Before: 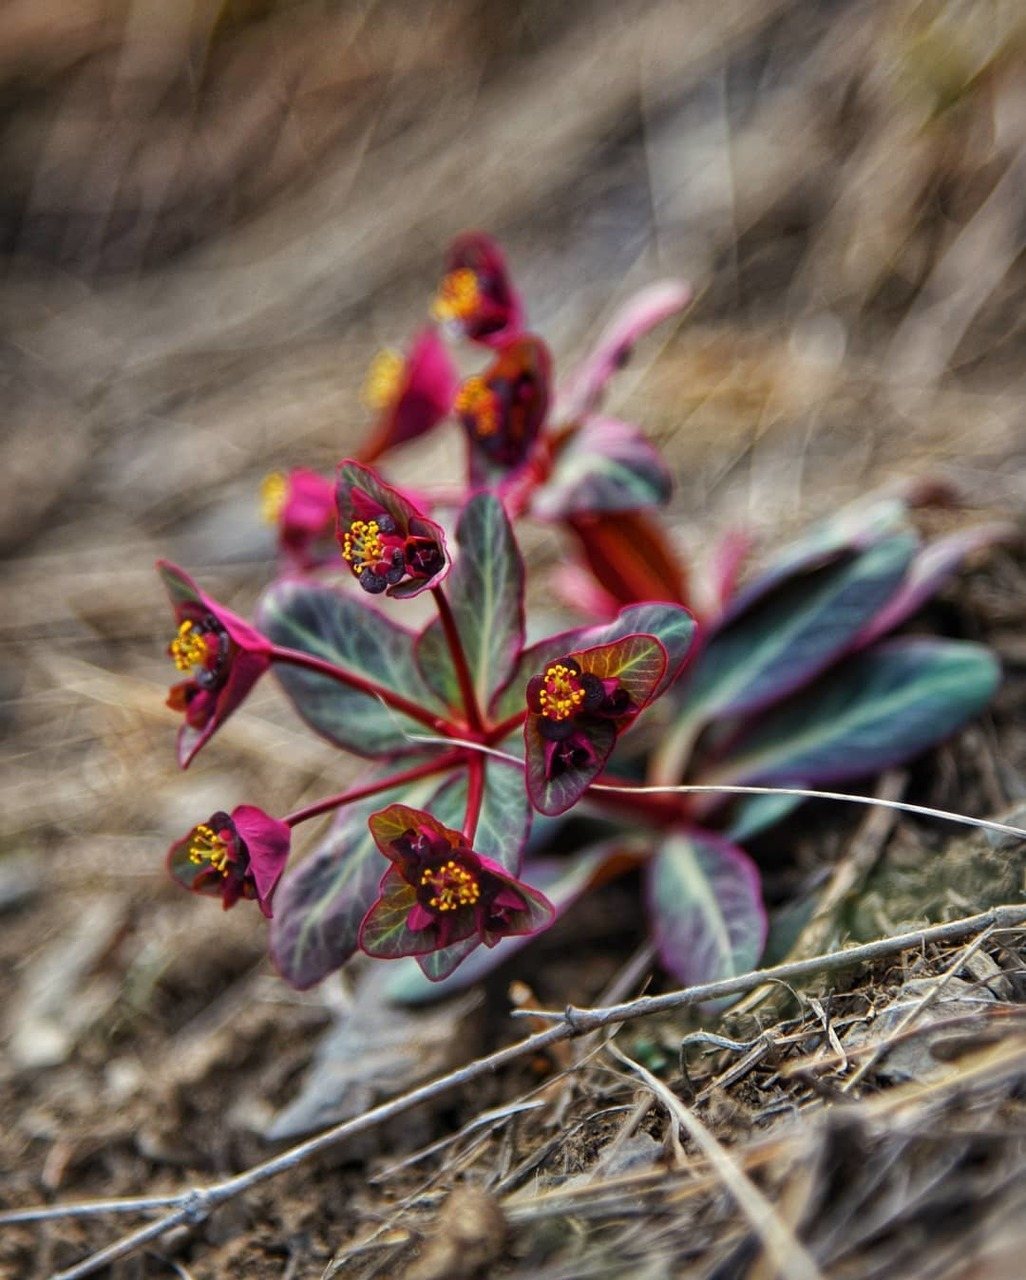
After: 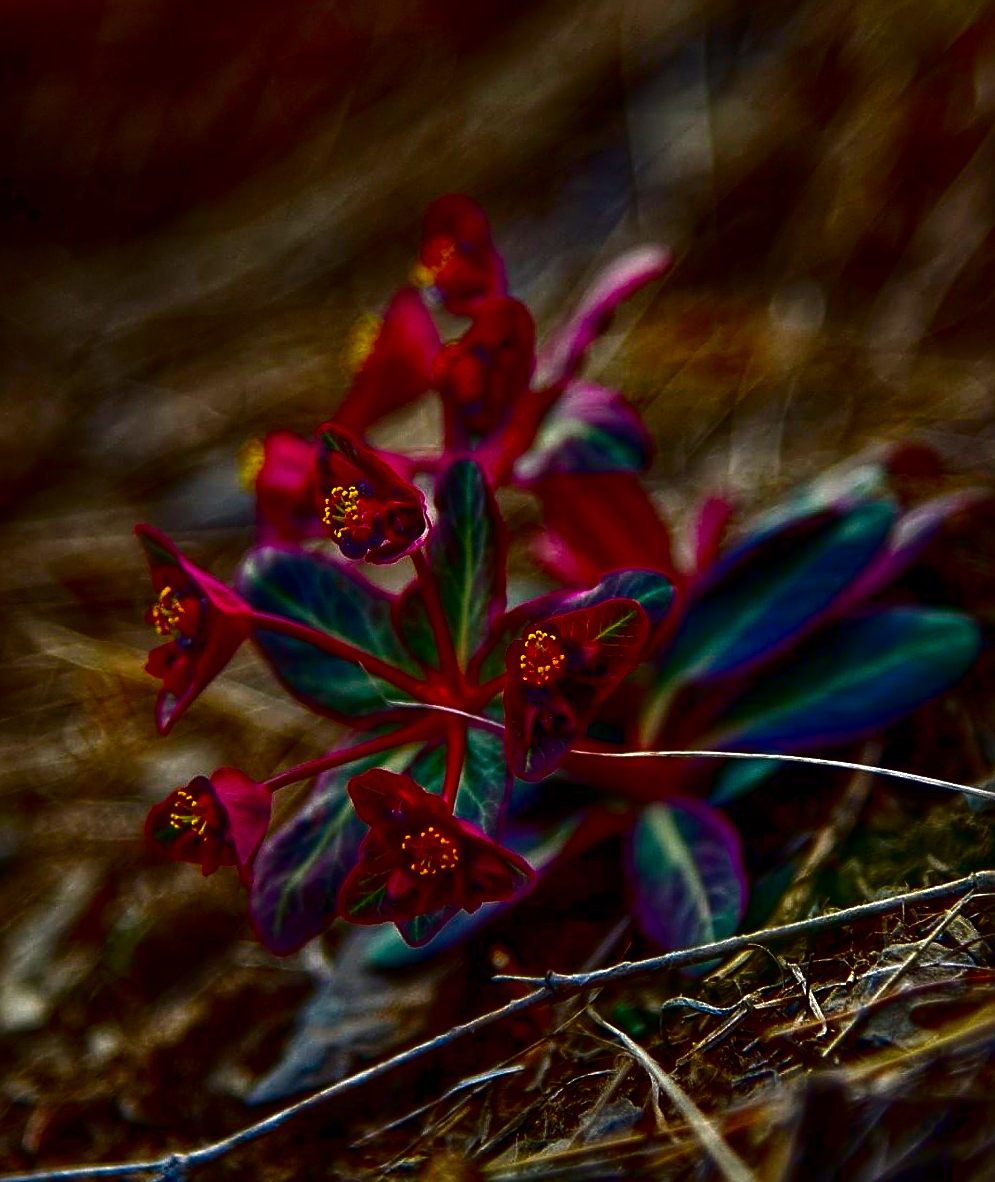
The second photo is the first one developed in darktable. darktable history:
crop: left 2.01%, top 2.754%, right 0.954%, bottom 4.867%
sharpen: on, module defaults
contrast brightness saturation: brightness -0.993, saturation 0.999
